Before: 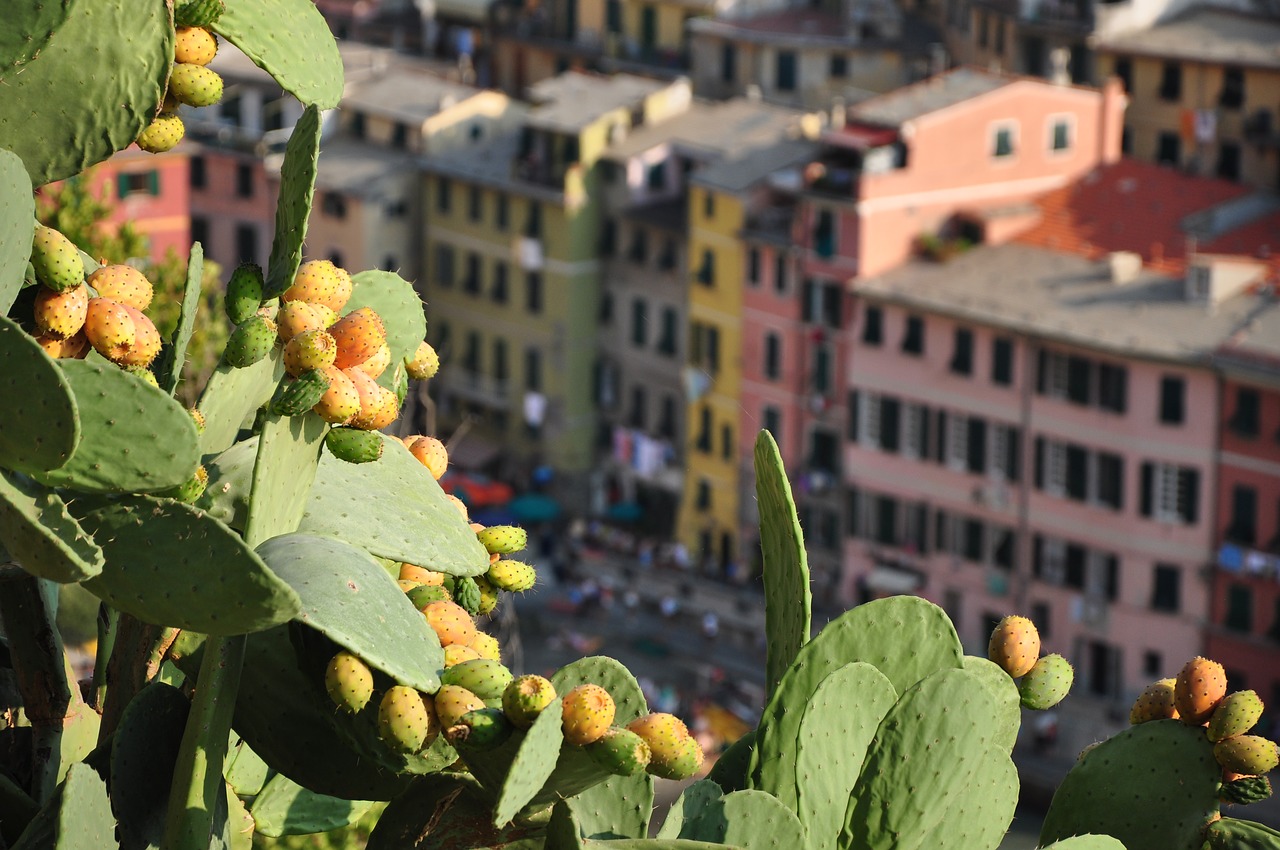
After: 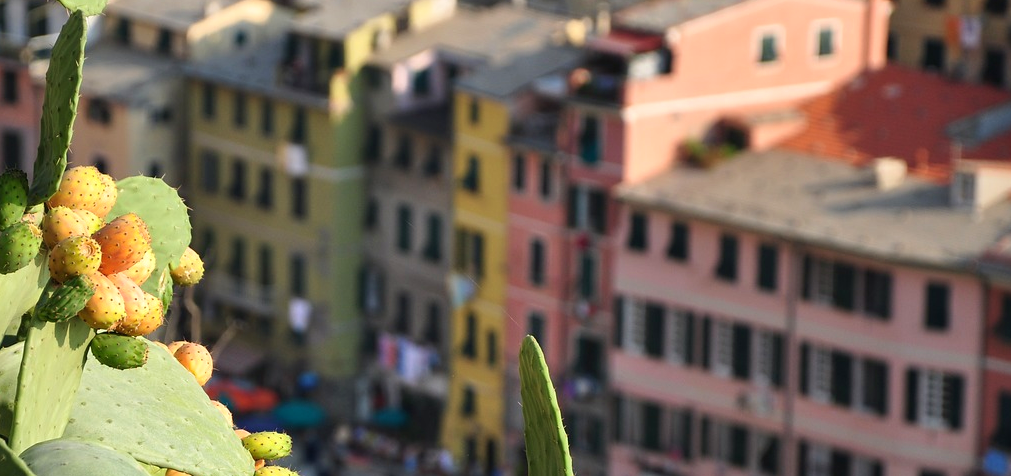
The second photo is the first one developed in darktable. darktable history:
exposure: exposure 0.123 EV, compensate highlight preservation false
crop: left 18.409%, top 11.102%, right 2.532%, bottom 32.863%
velvia: strength 15.47%
